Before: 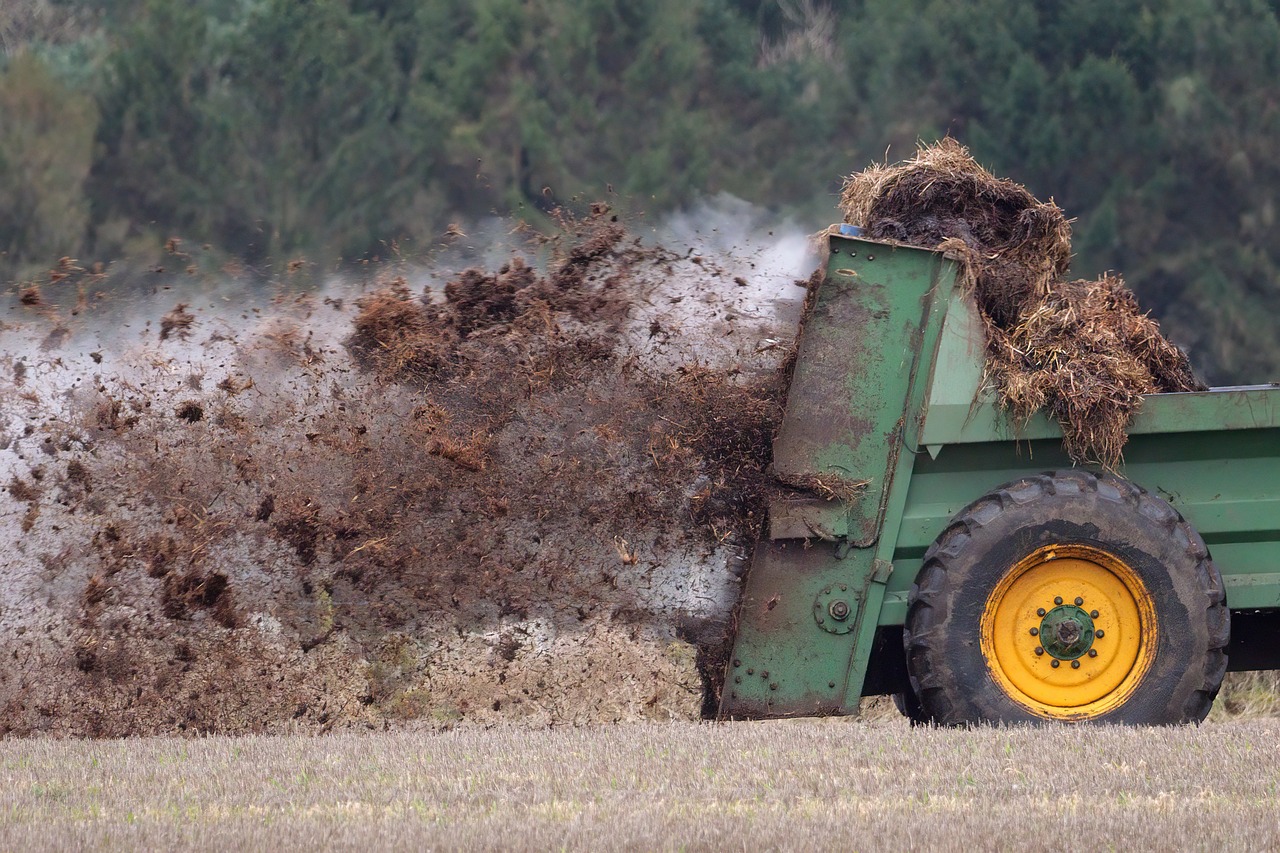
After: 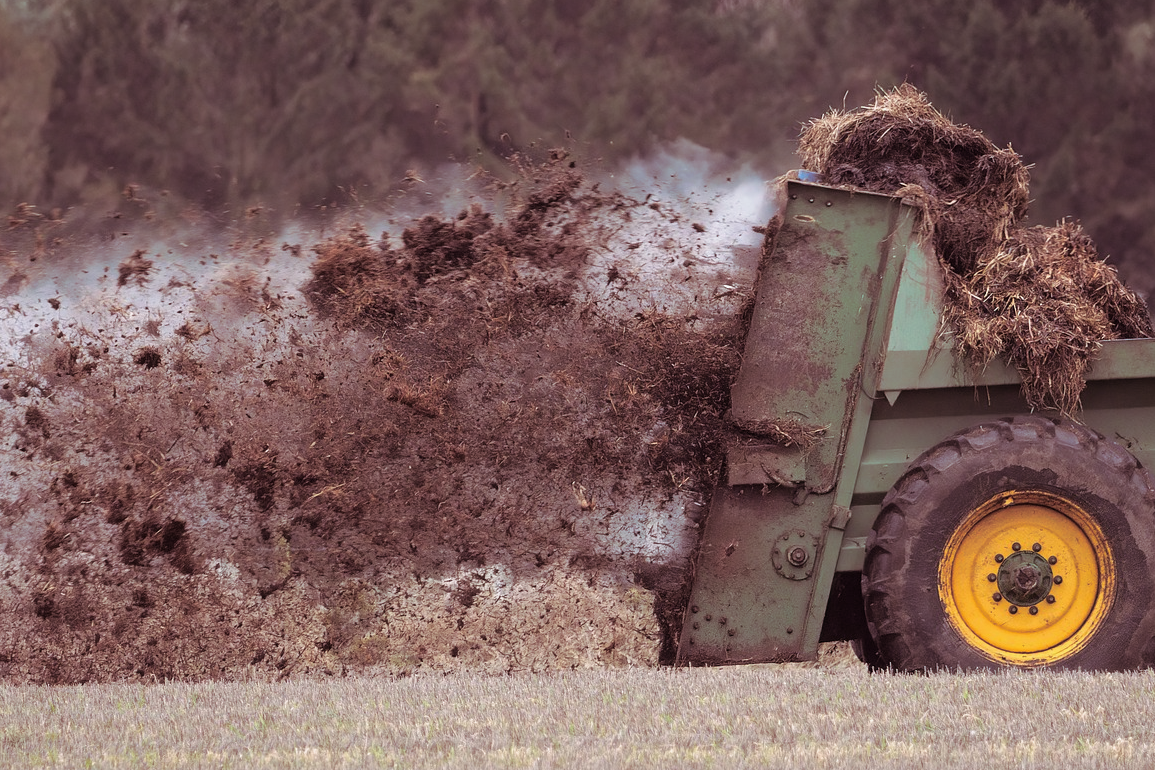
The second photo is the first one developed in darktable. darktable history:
exposure: exposure -0.05 EV
crop: left 3.305%, top 6.436%, right 6.389%, bottom 3.258%
split-toning: shadows › saturation 0.41, highlights › saturation 0, compress 33.55%
